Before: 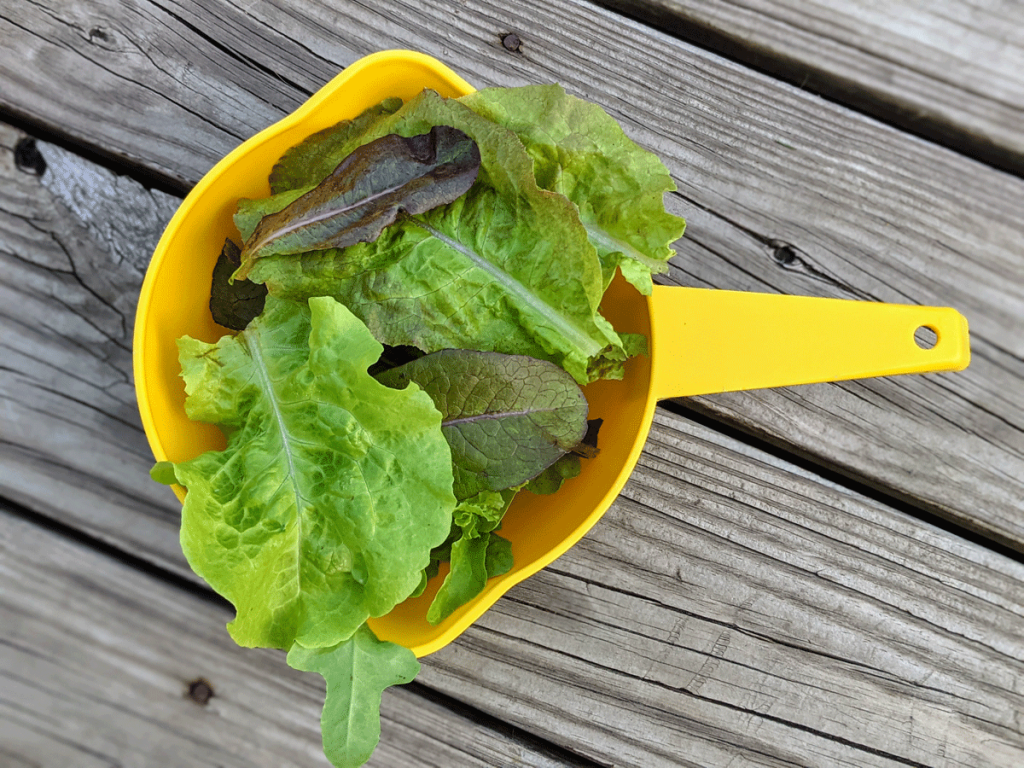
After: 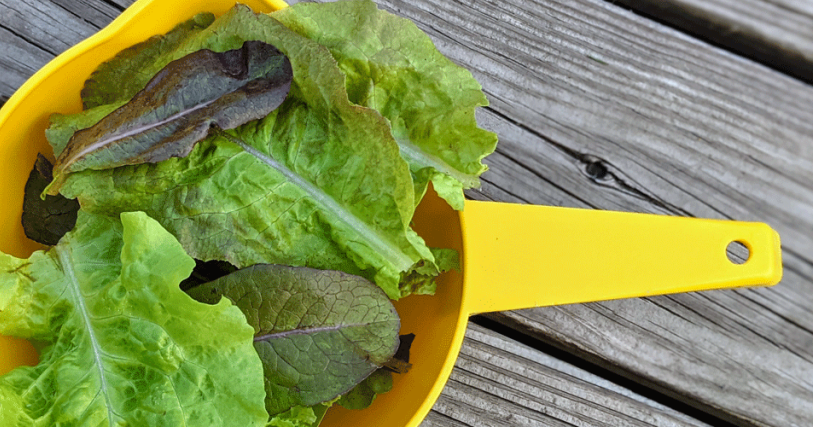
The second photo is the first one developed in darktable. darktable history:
shadows and highlights: shadows 32, highlights -32, soften with gaussian
white balance: red 0.98, blue 1.034
crop: left 18.38%, top 11.092%, right 2.134%, bottom 33.217%
tone equalizer: on, module defaults
